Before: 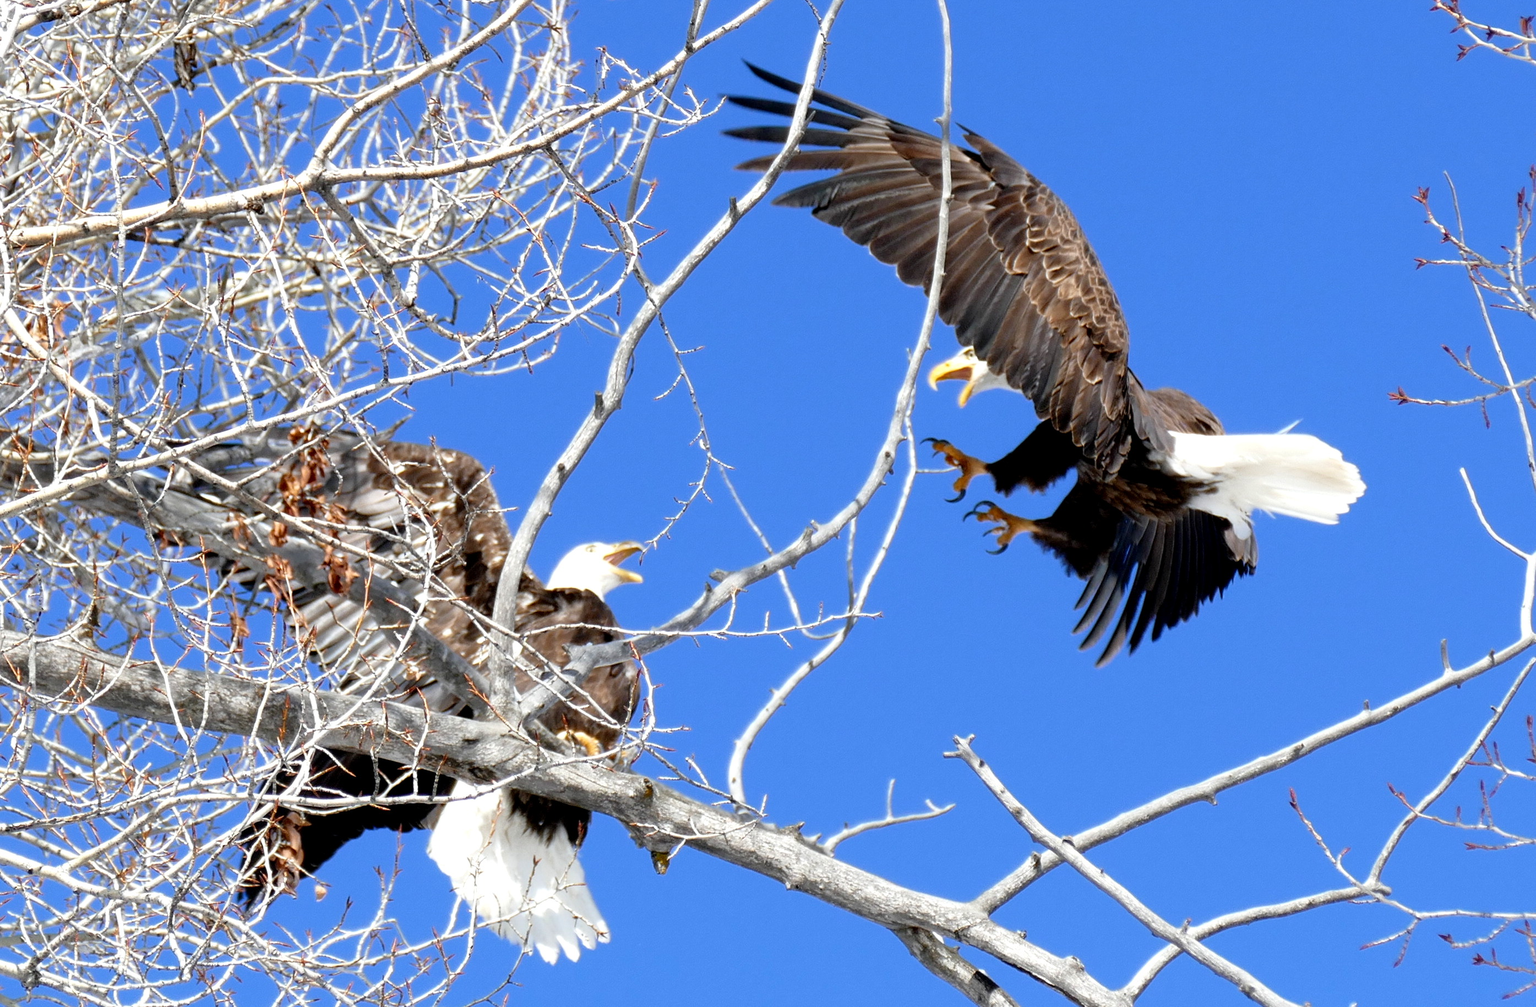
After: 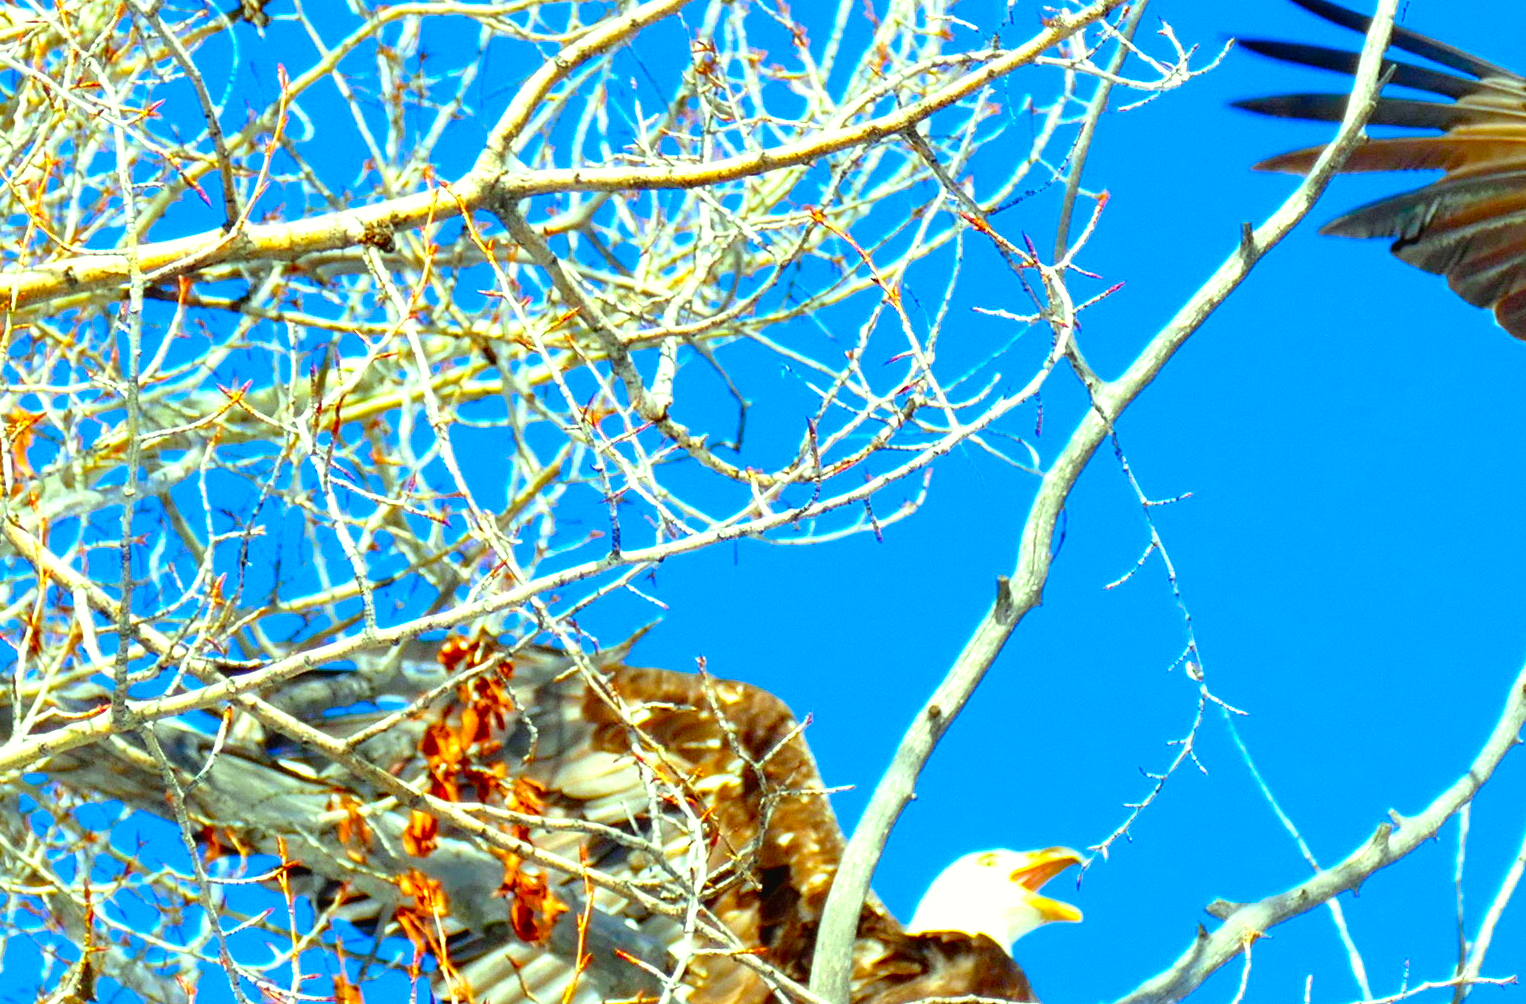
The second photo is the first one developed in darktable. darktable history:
color contrast: green-magenta contrast 1.2, blue-yellow contrast 1.2
exposure: black level correction -0.002, exposure 0.54 EV, compensate highlight preservation false
levels: mode automatic
crop and rotate: left 3.047%, top 7.509%, right 42.236%, bottom 37.598%
color correction: highlights a* -10.77, highlights b* 9.8, saturation 1.72
color balance rgb: perceptual saturation grading › global saturation 20%, global vibrance 20%
